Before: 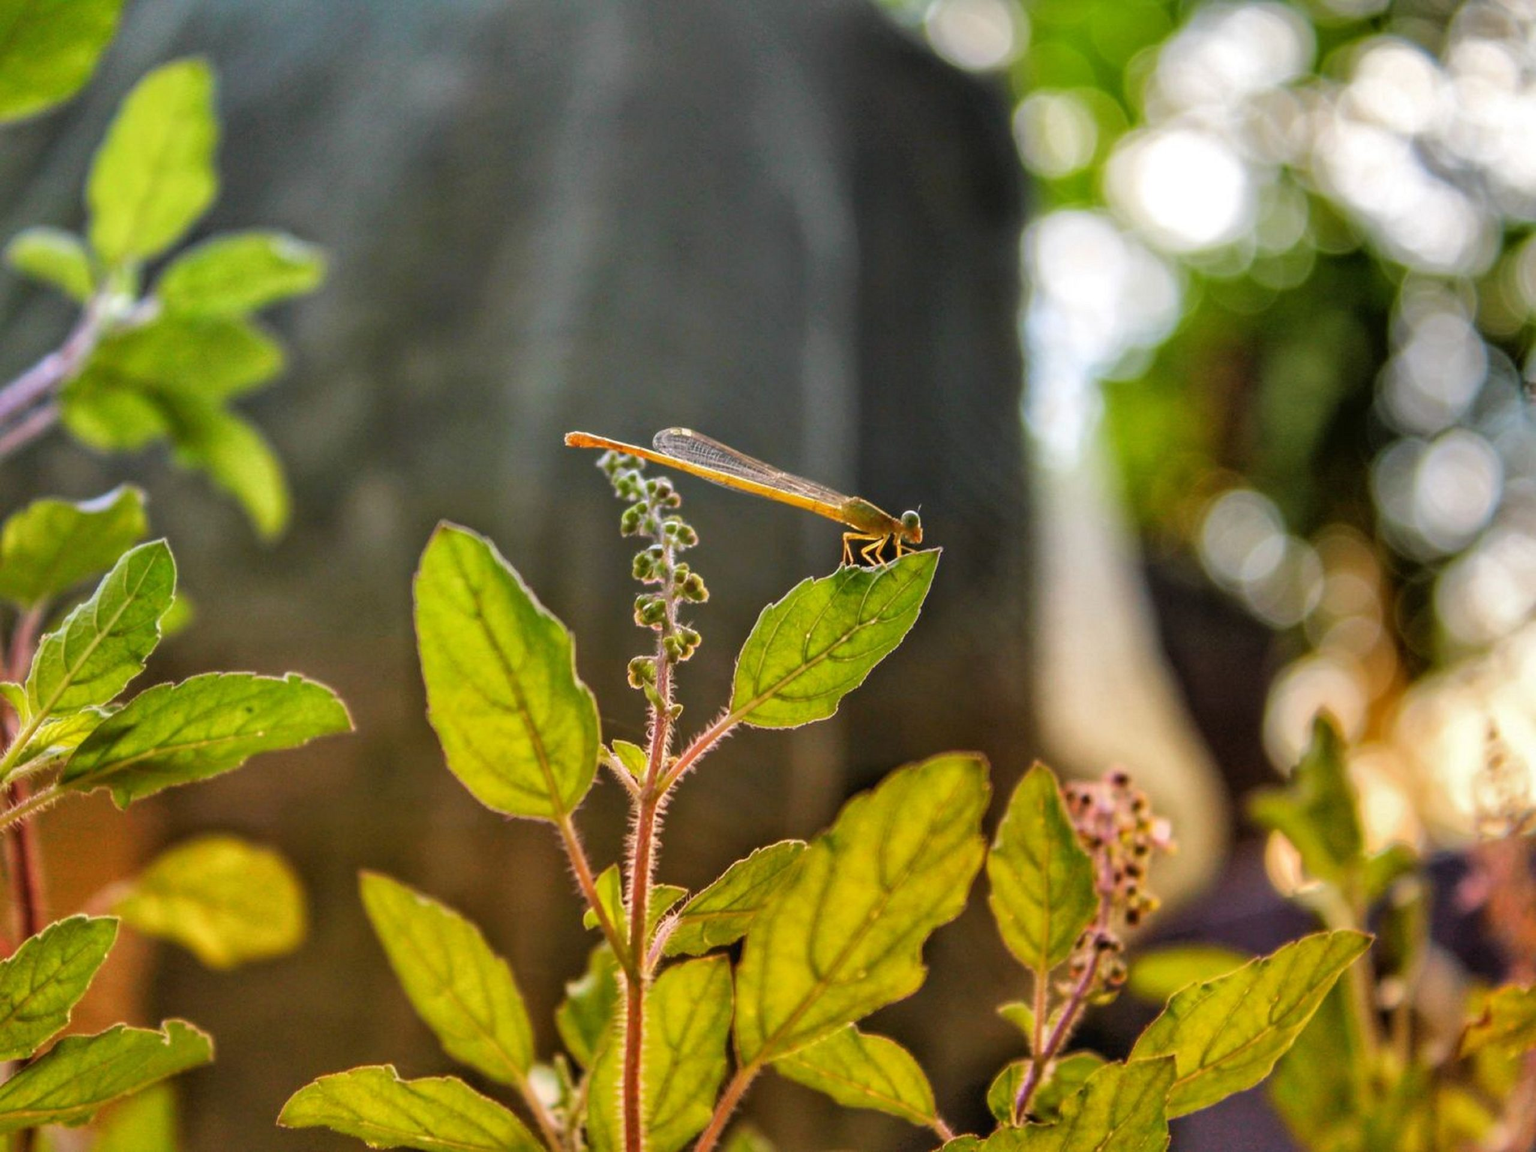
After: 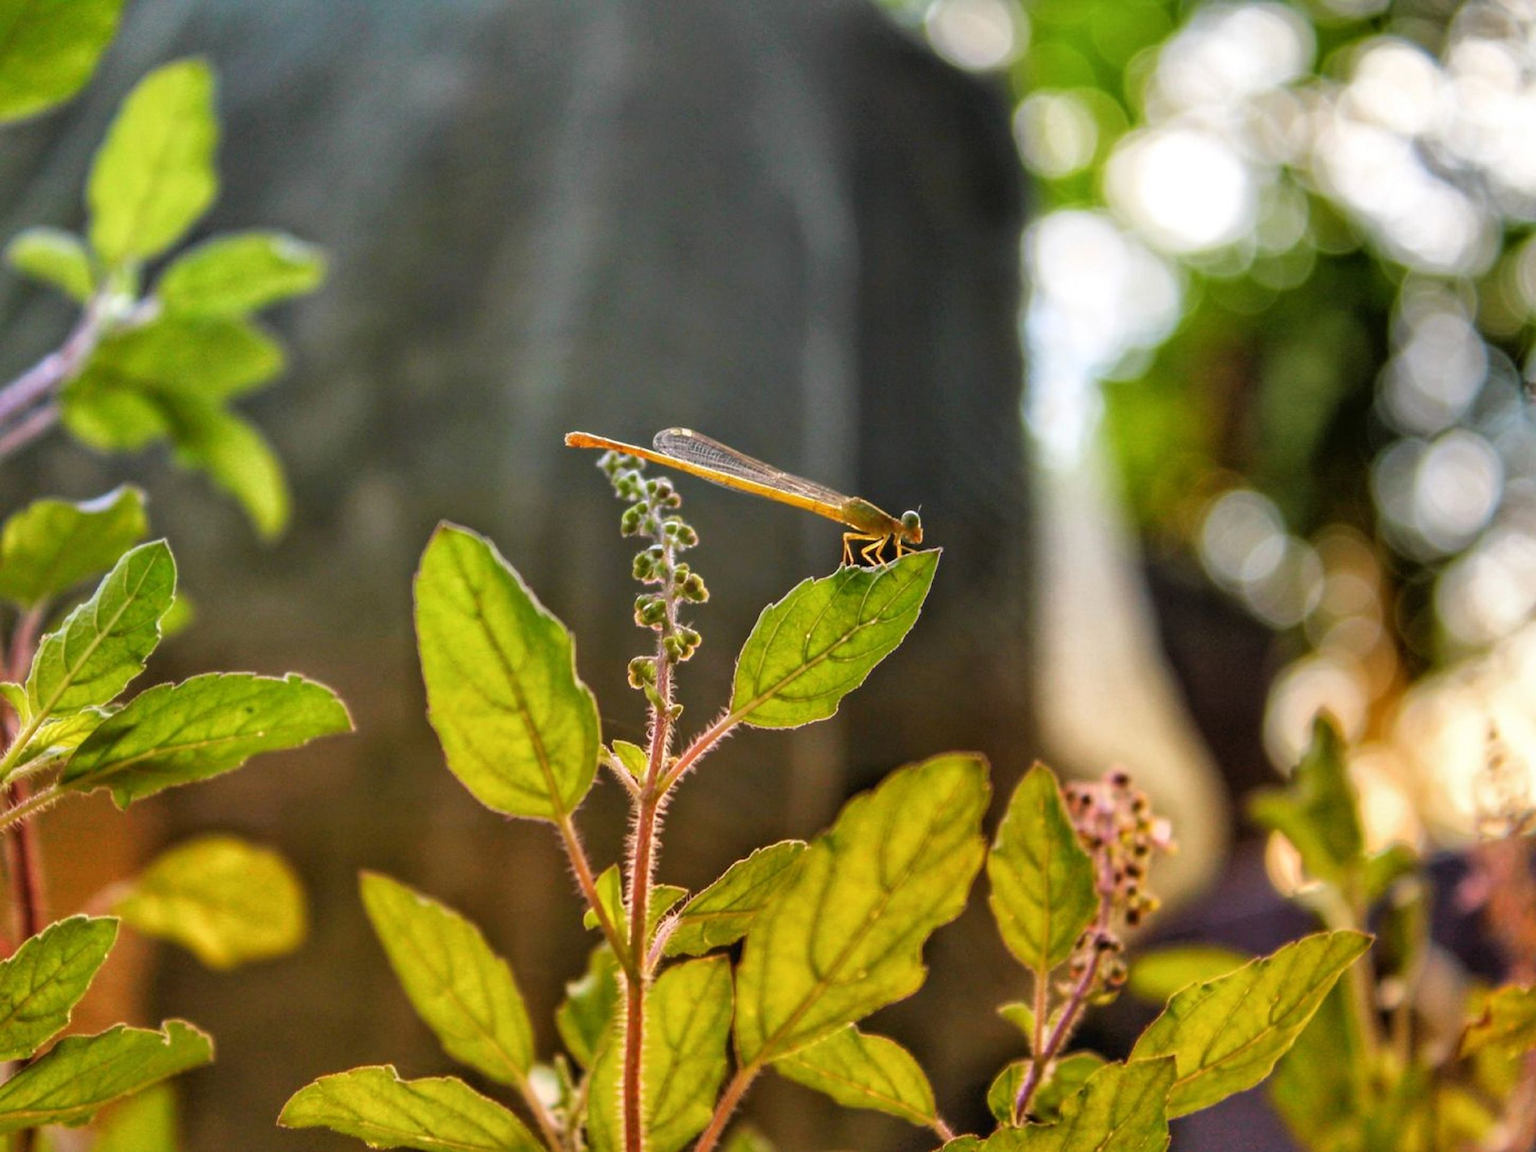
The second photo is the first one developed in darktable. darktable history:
shadows and highlights: shadows -1.28, highlights 39.62
